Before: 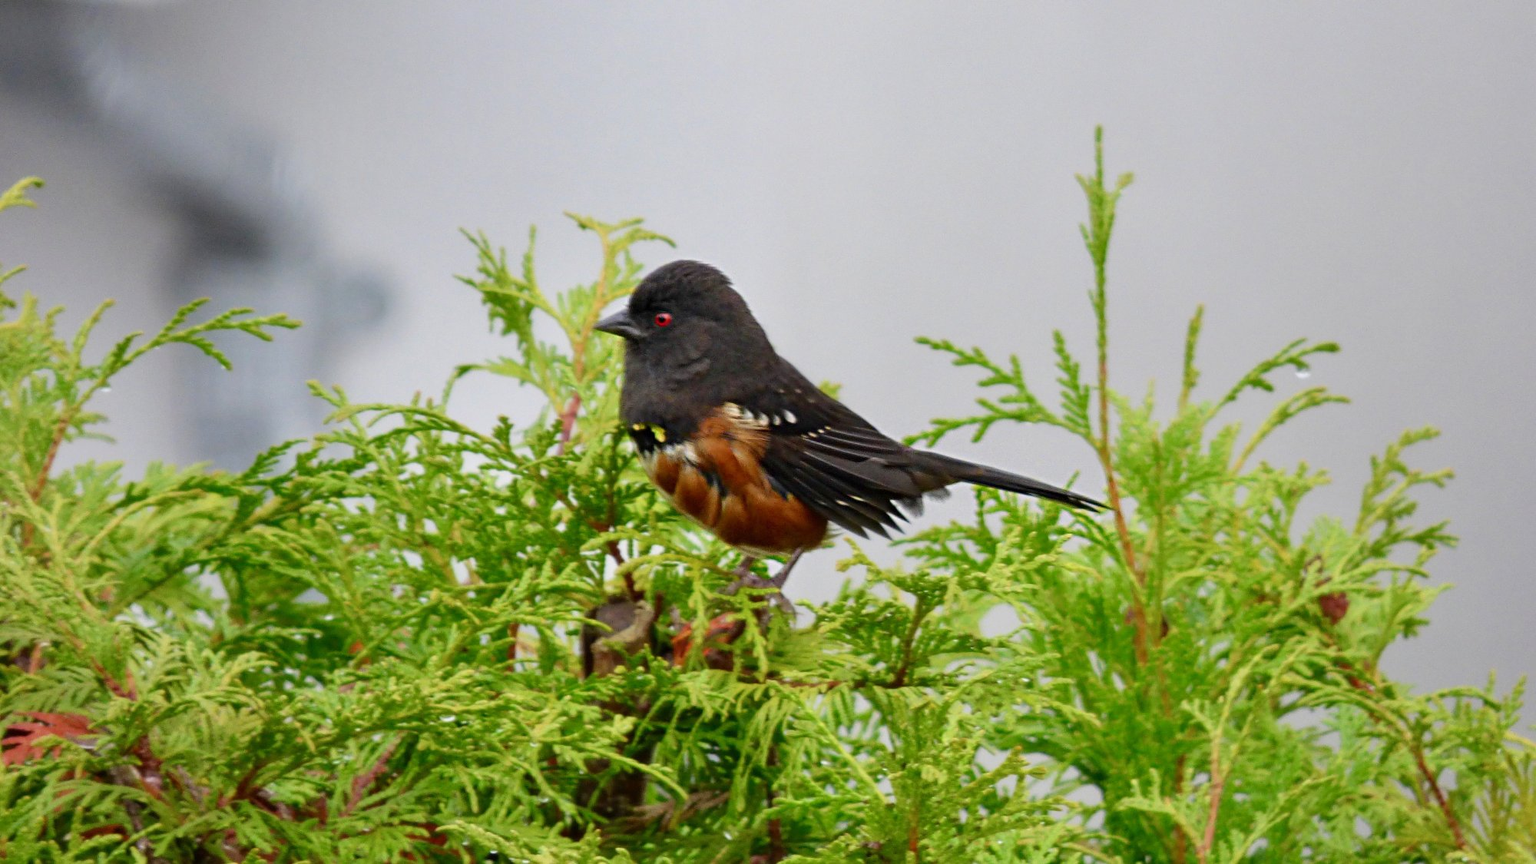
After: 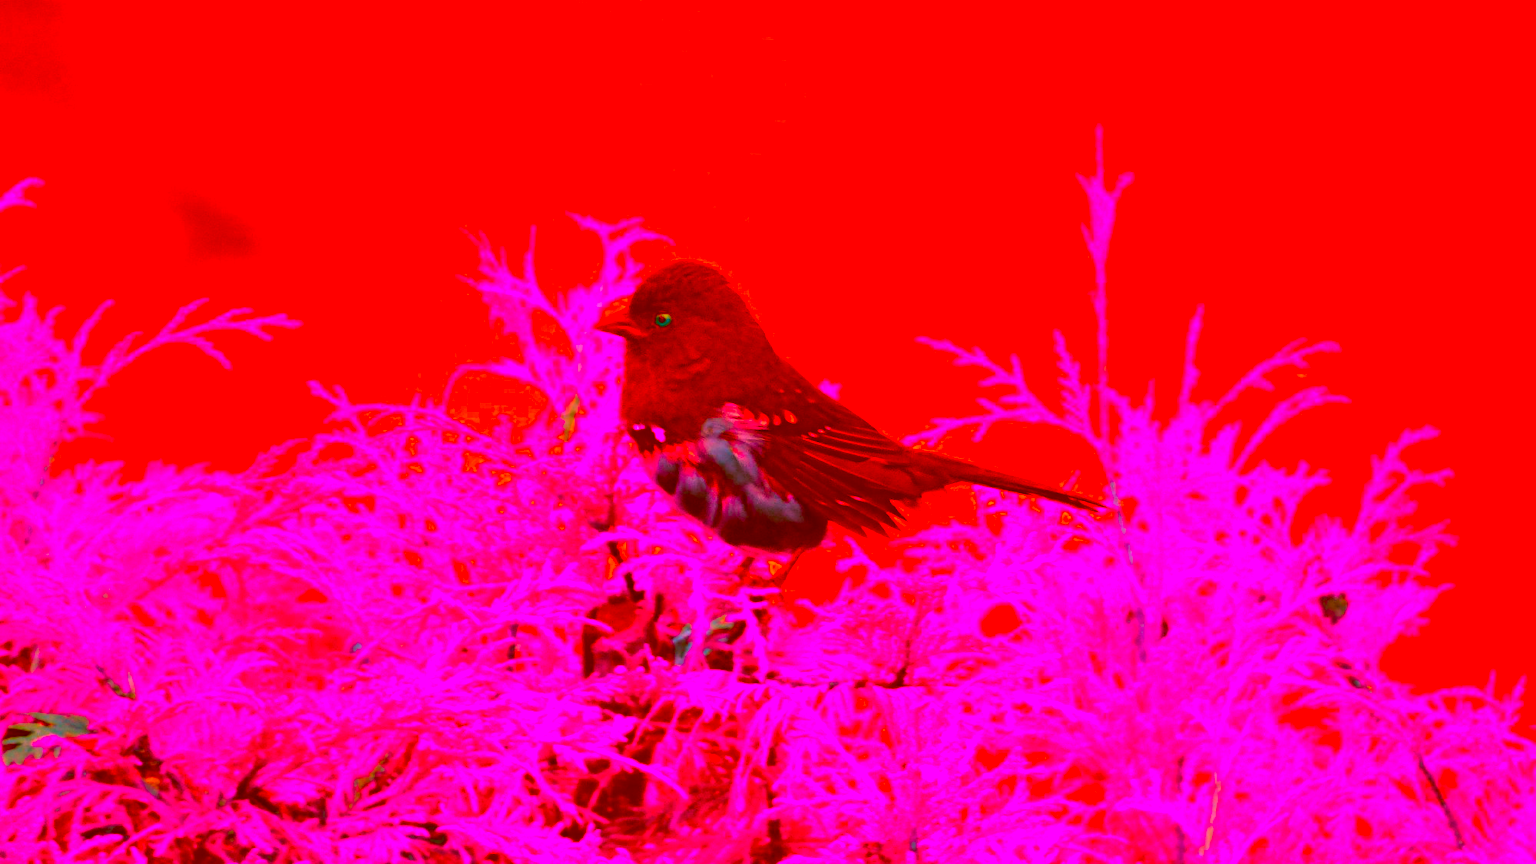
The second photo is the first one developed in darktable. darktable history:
color correction: highlights a* -39.67, highlights b* -39.87, shadows a* -39.78, shadows b* -39.47, saturation -3
